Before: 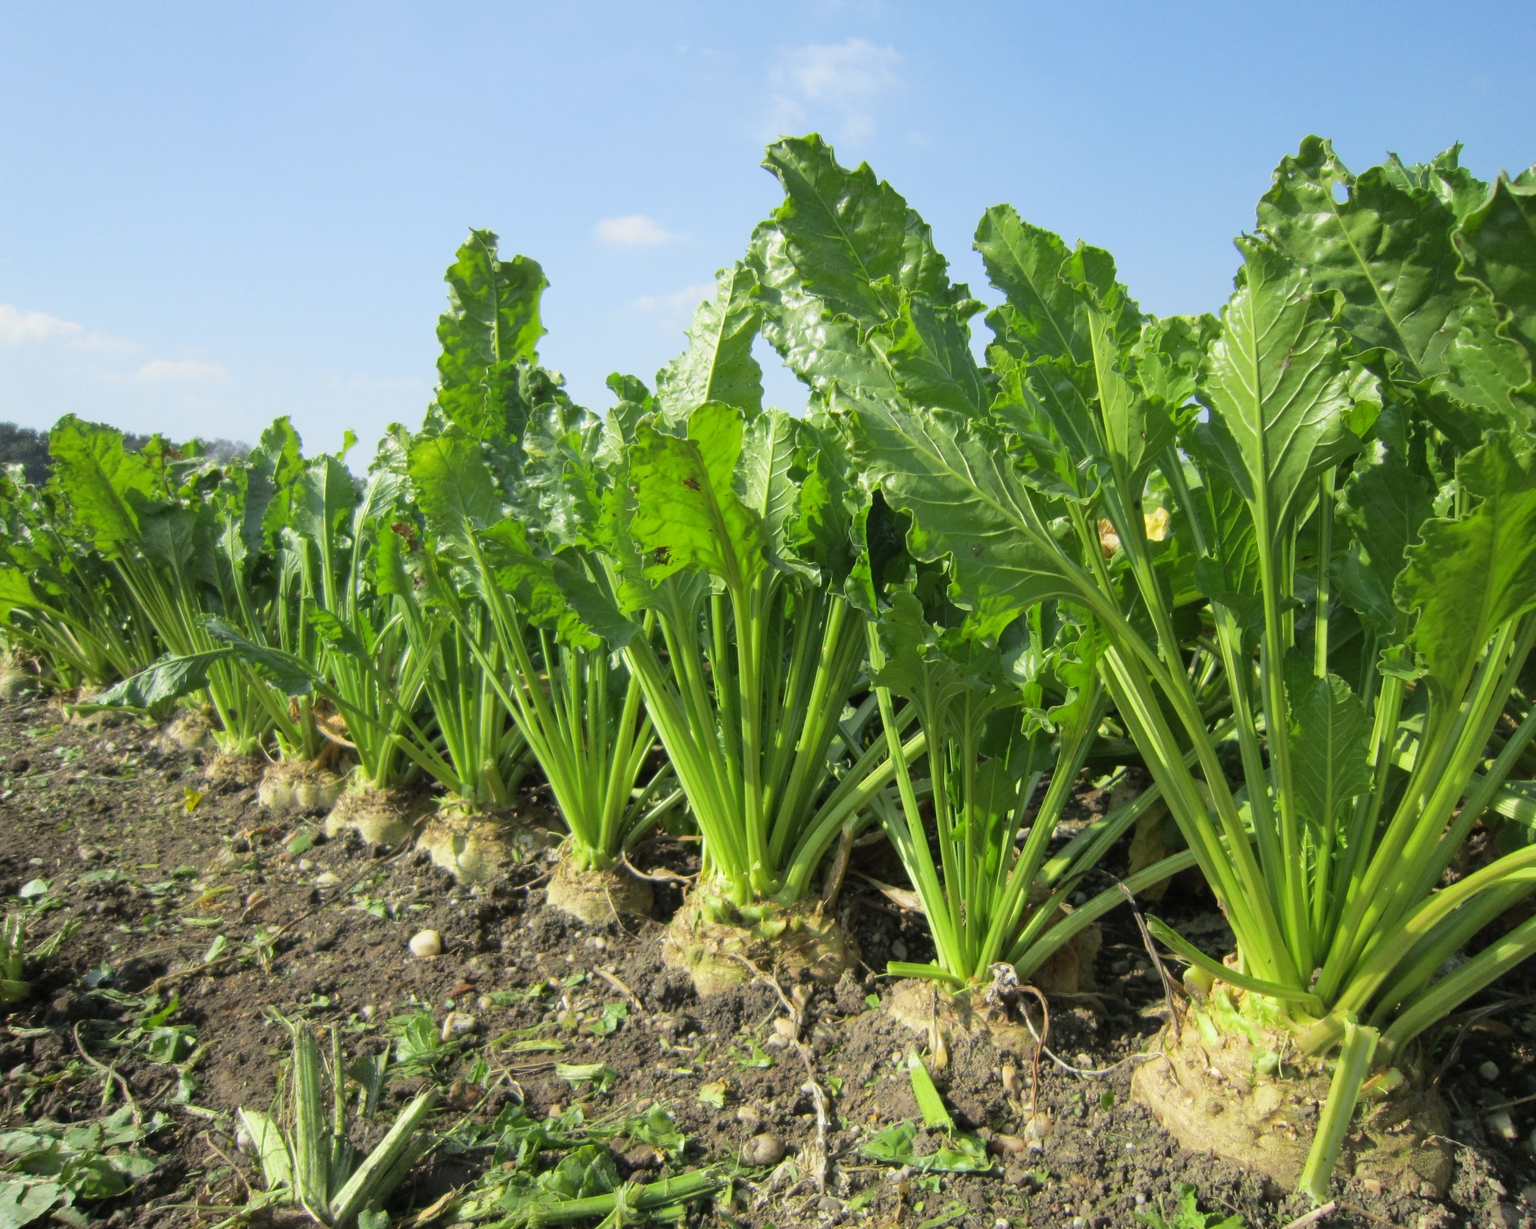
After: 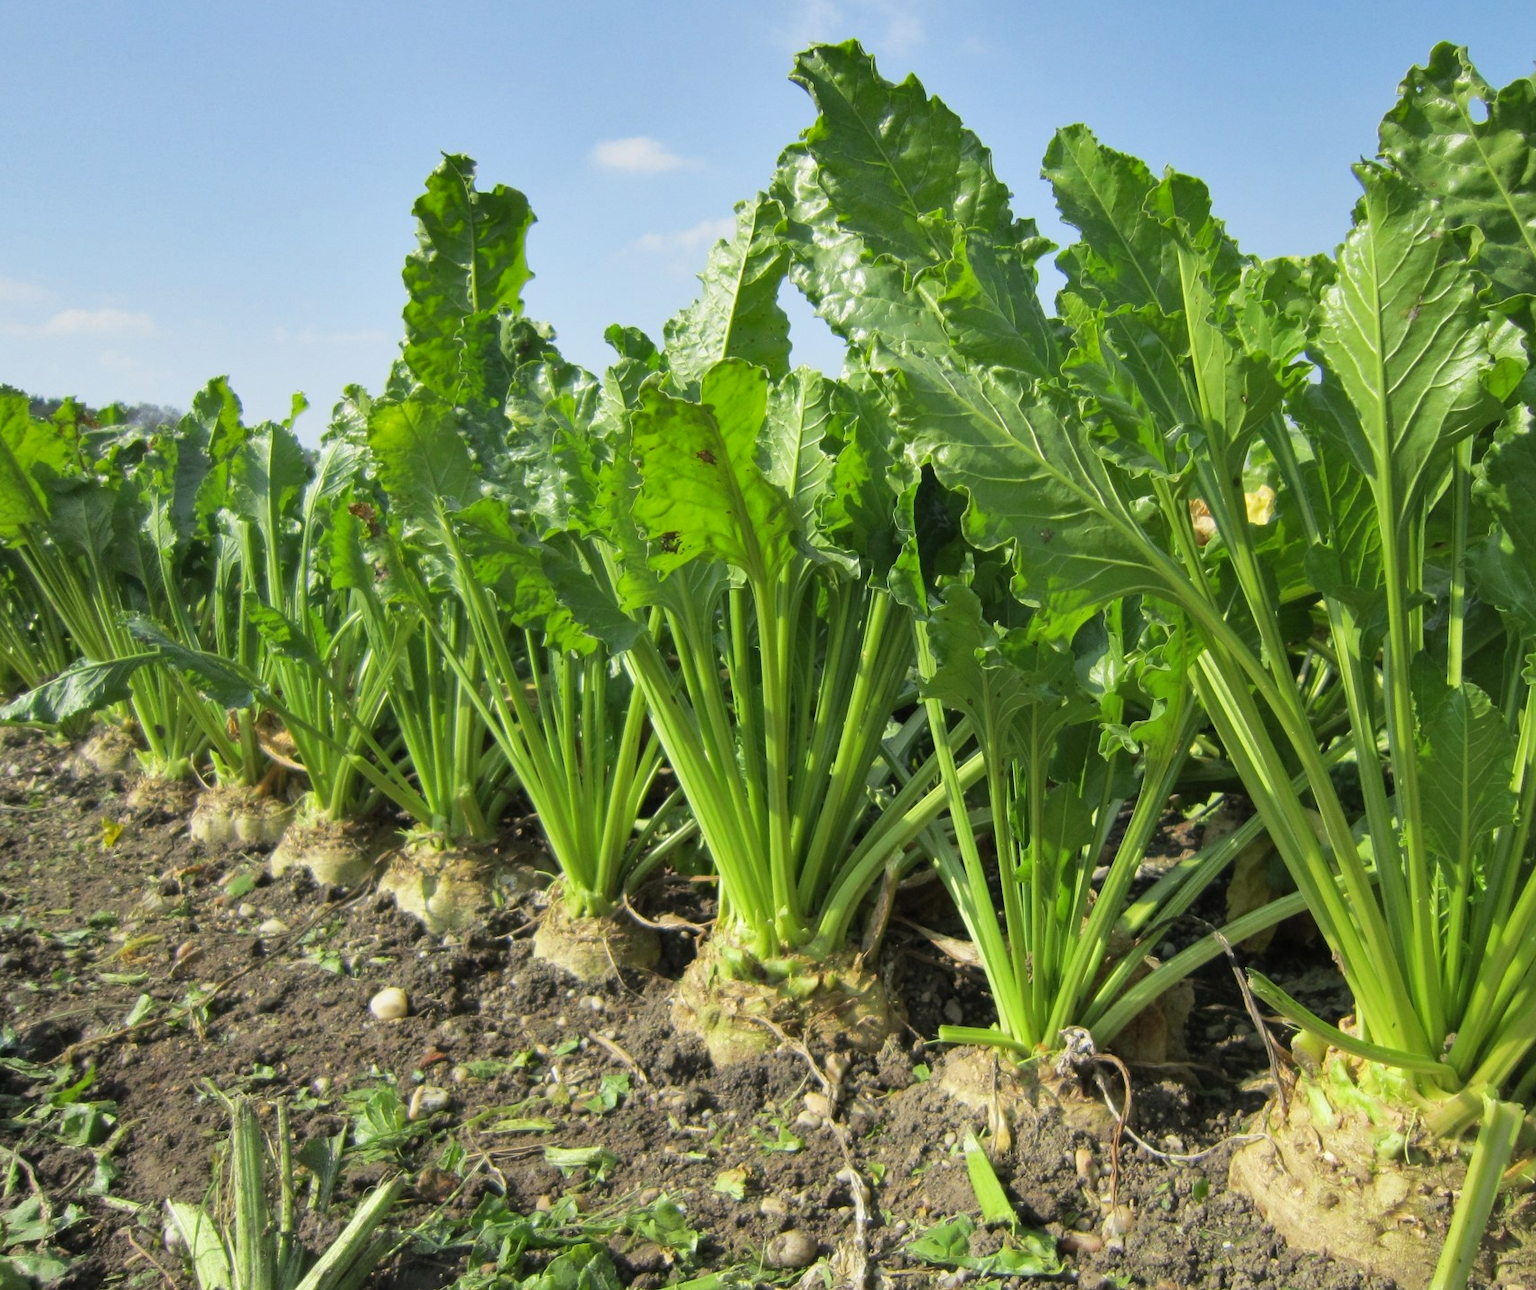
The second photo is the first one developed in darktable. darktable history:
crop: left 6.446%, top 8.188%, right 9.538%, bottom 3.548%
shadows and highlights: low approximation 0.01, soften with gaussian
